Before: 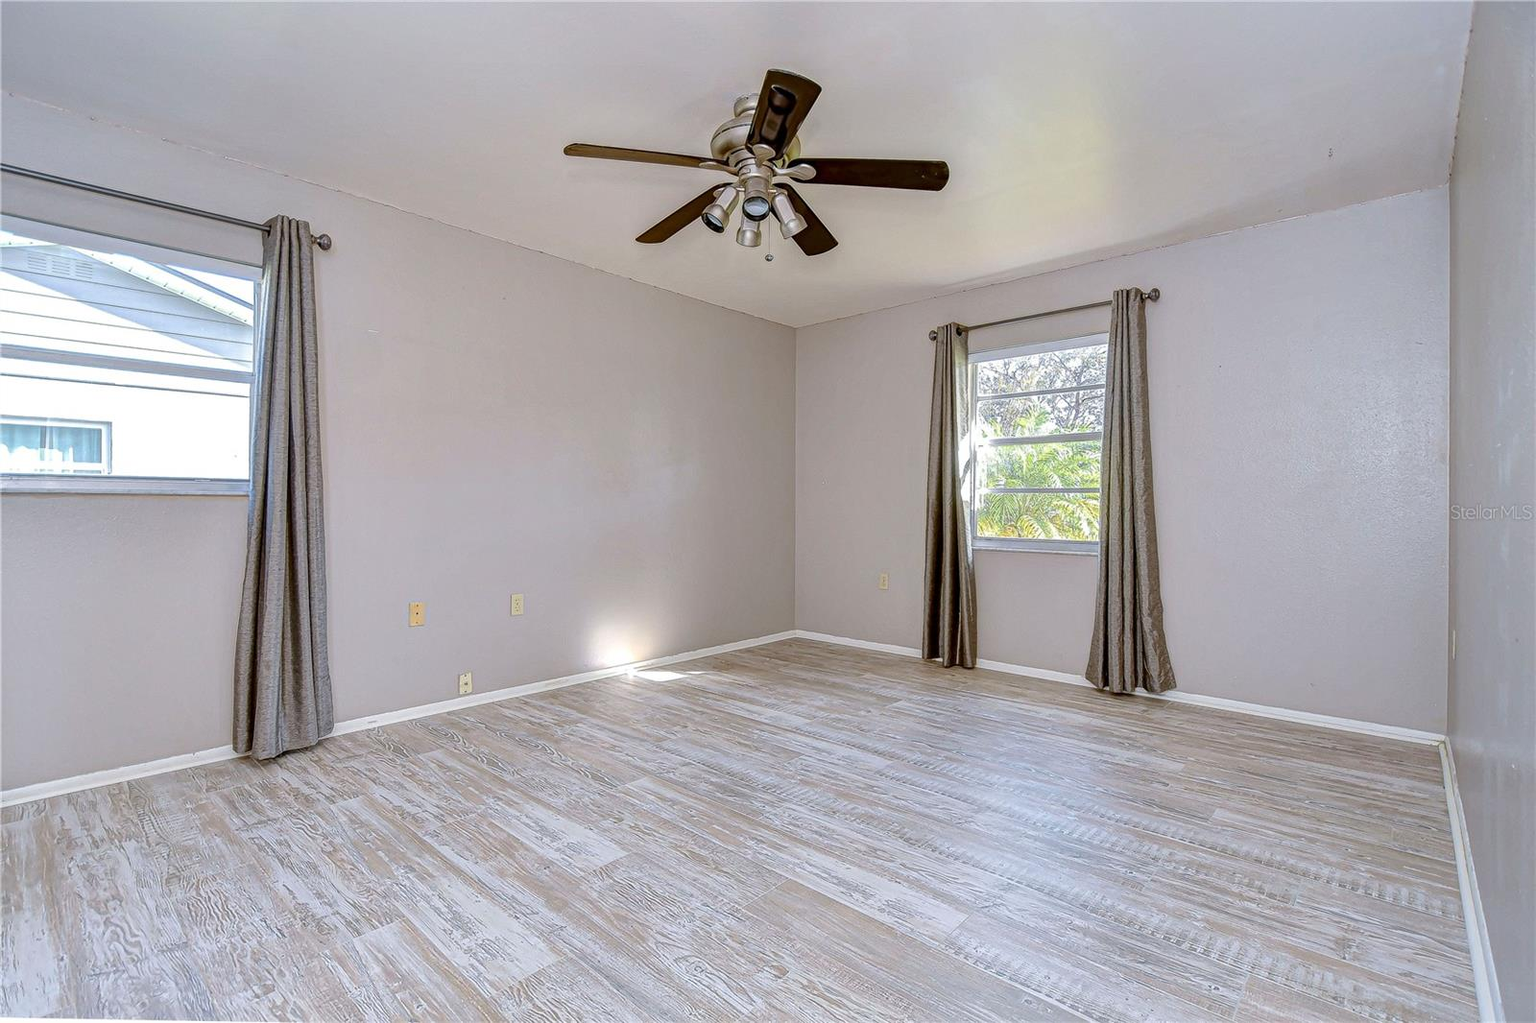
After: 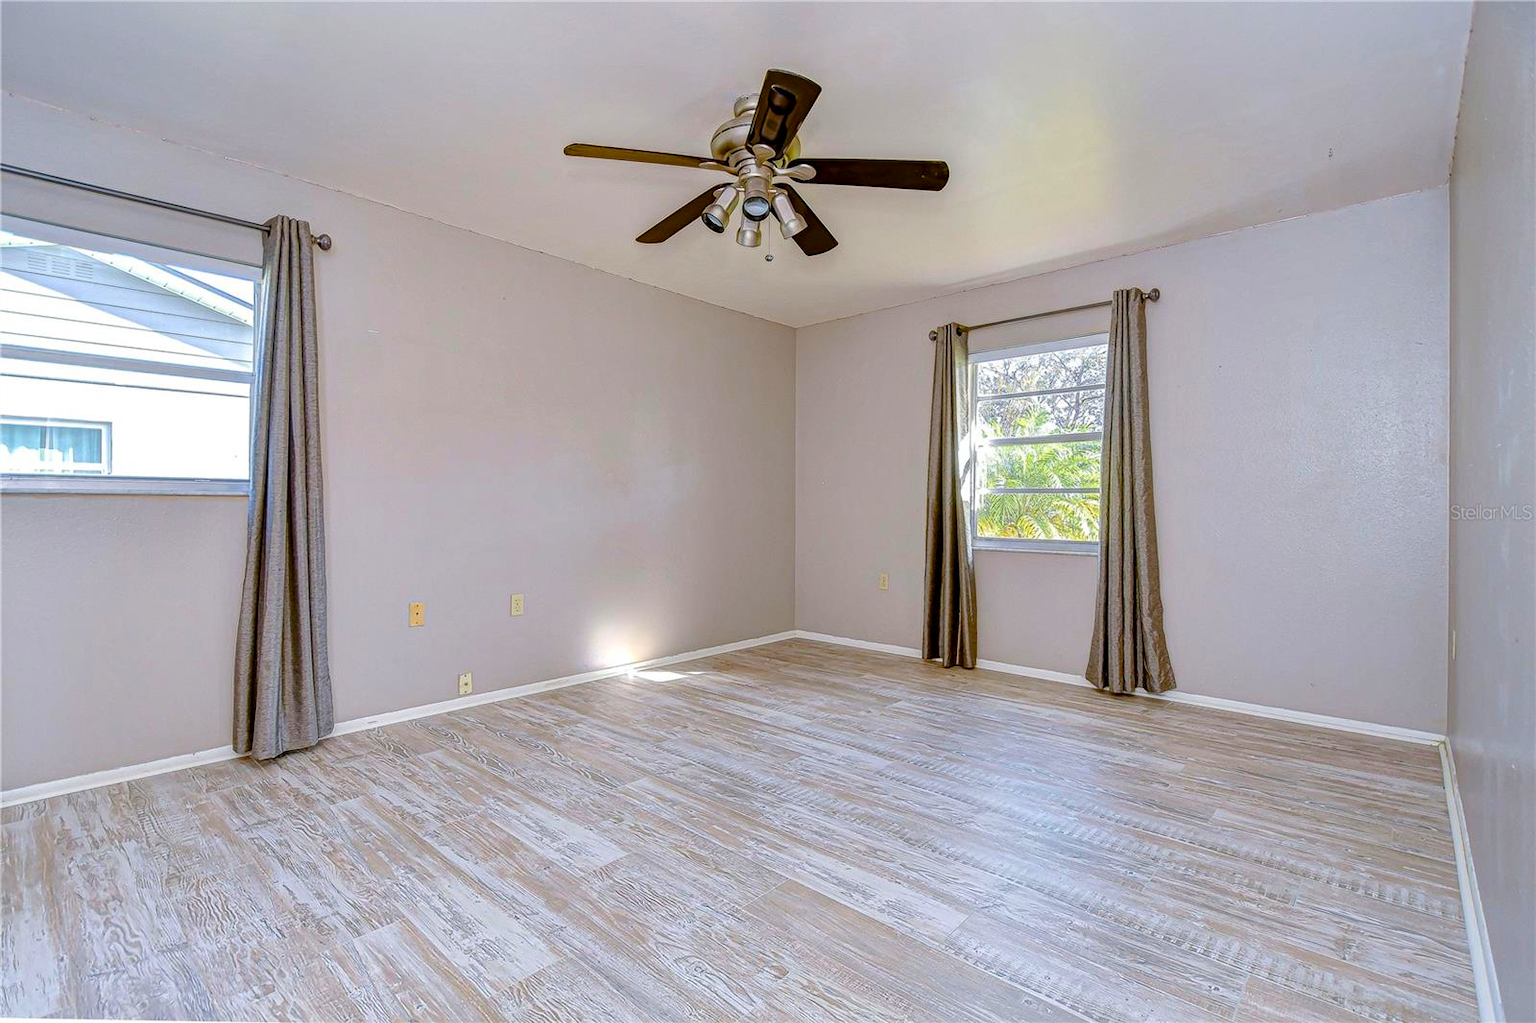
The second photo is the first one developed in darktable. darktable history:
color balance rgb: linear chroma grading › global chroma 14.977%, perceptual saturation grading › global saturation 35.065%, perceptual saturation grading › highlights -29.947%, perceptual saturation grading › shadows 35.891%
